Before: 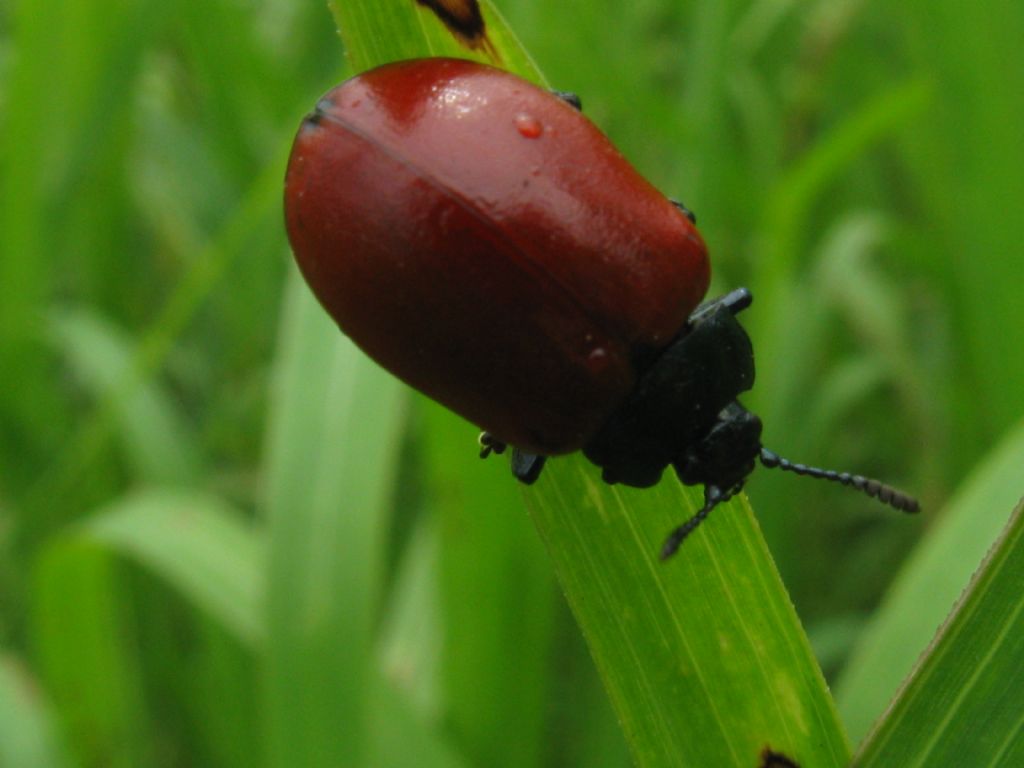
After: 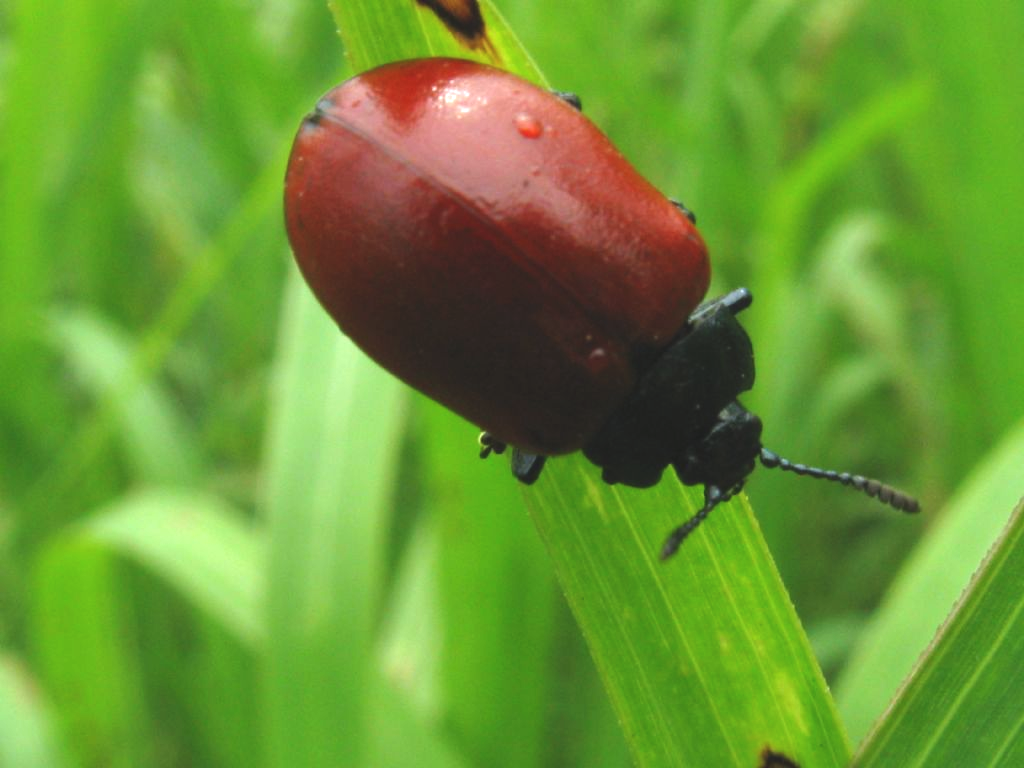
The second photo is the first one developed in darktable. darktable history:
exposure: black level correction -0.005, exposure 1.002 EV, compensate highlight preservation false
